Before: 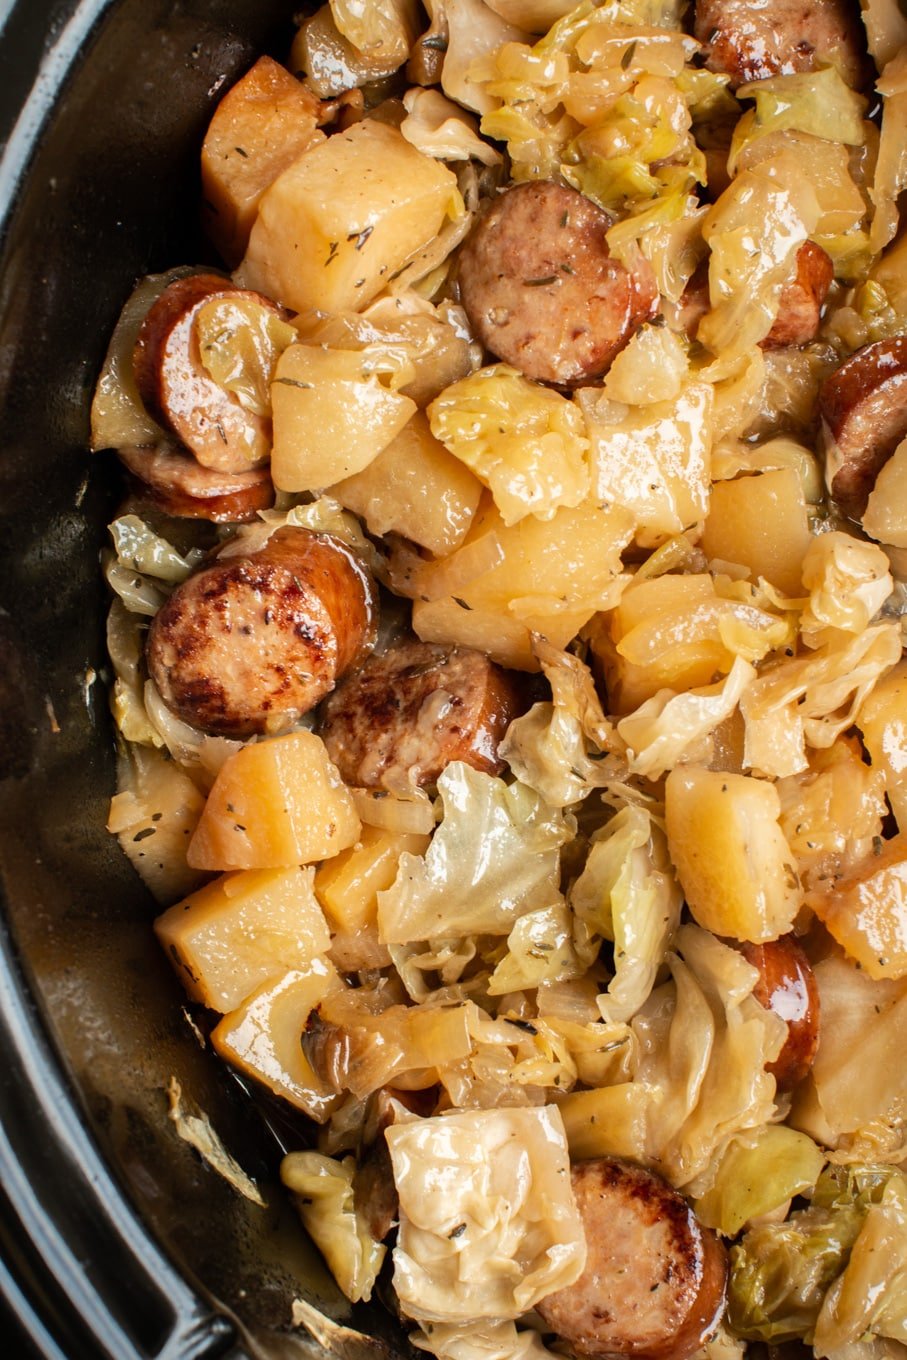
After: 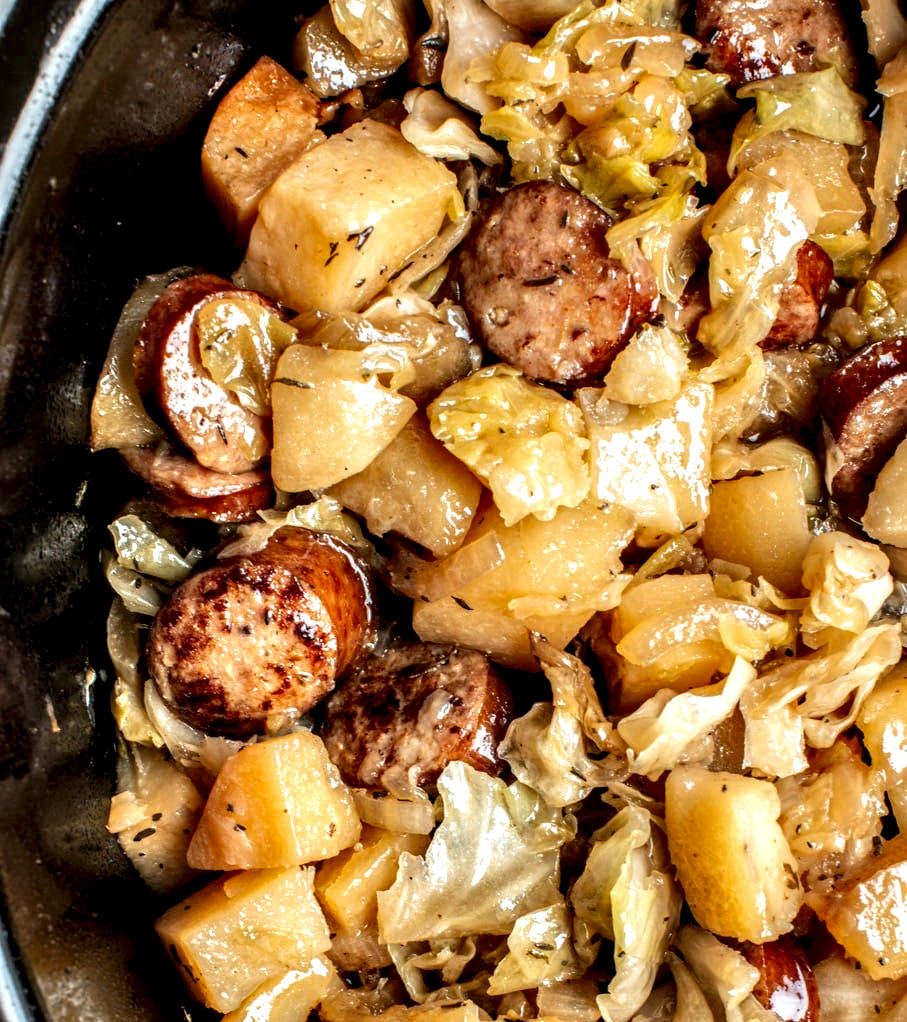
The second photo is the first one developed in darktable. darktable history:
crop: bottom 24.812%
local contrast: highlights 25%, detail 150%
contrast equalizer: octaves 7, y [[0.6 ×6], [0.55 ×6], [0 ×6], [0 ×6], [0 ×6]]
color correction: highlights b* -0.031
